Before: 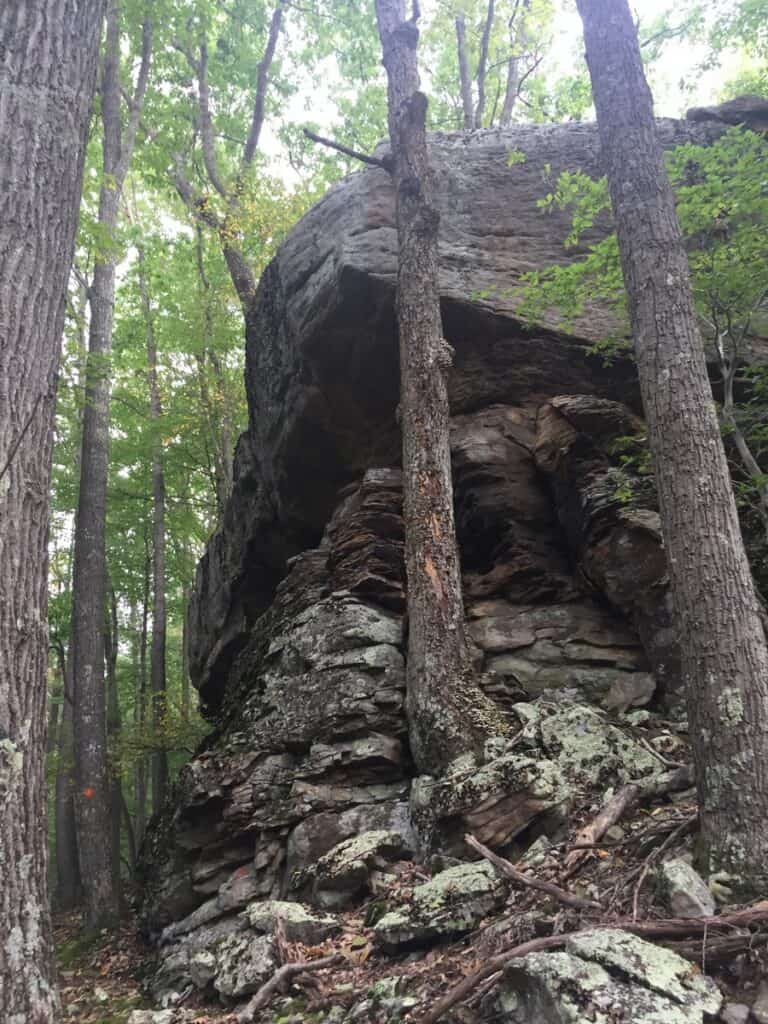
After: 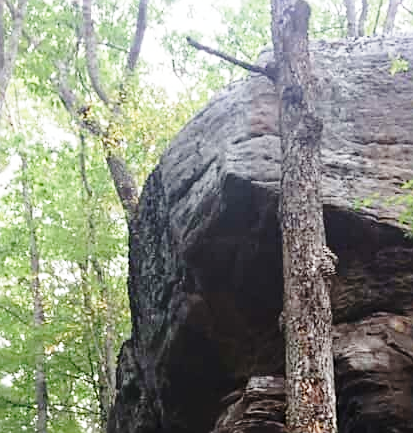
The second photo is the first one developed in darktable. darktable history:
crop: left 15.306%, top 9.065%, right 30.789%, bottom 48.638%
base curve: curves: ch0 [(0, 0) (0.028, 0.03) (0.121, 0.232) (0.46, 0.748) (0.859, 0.968) (1, 1)], preserve colors none
sharpen: on, module defaults
